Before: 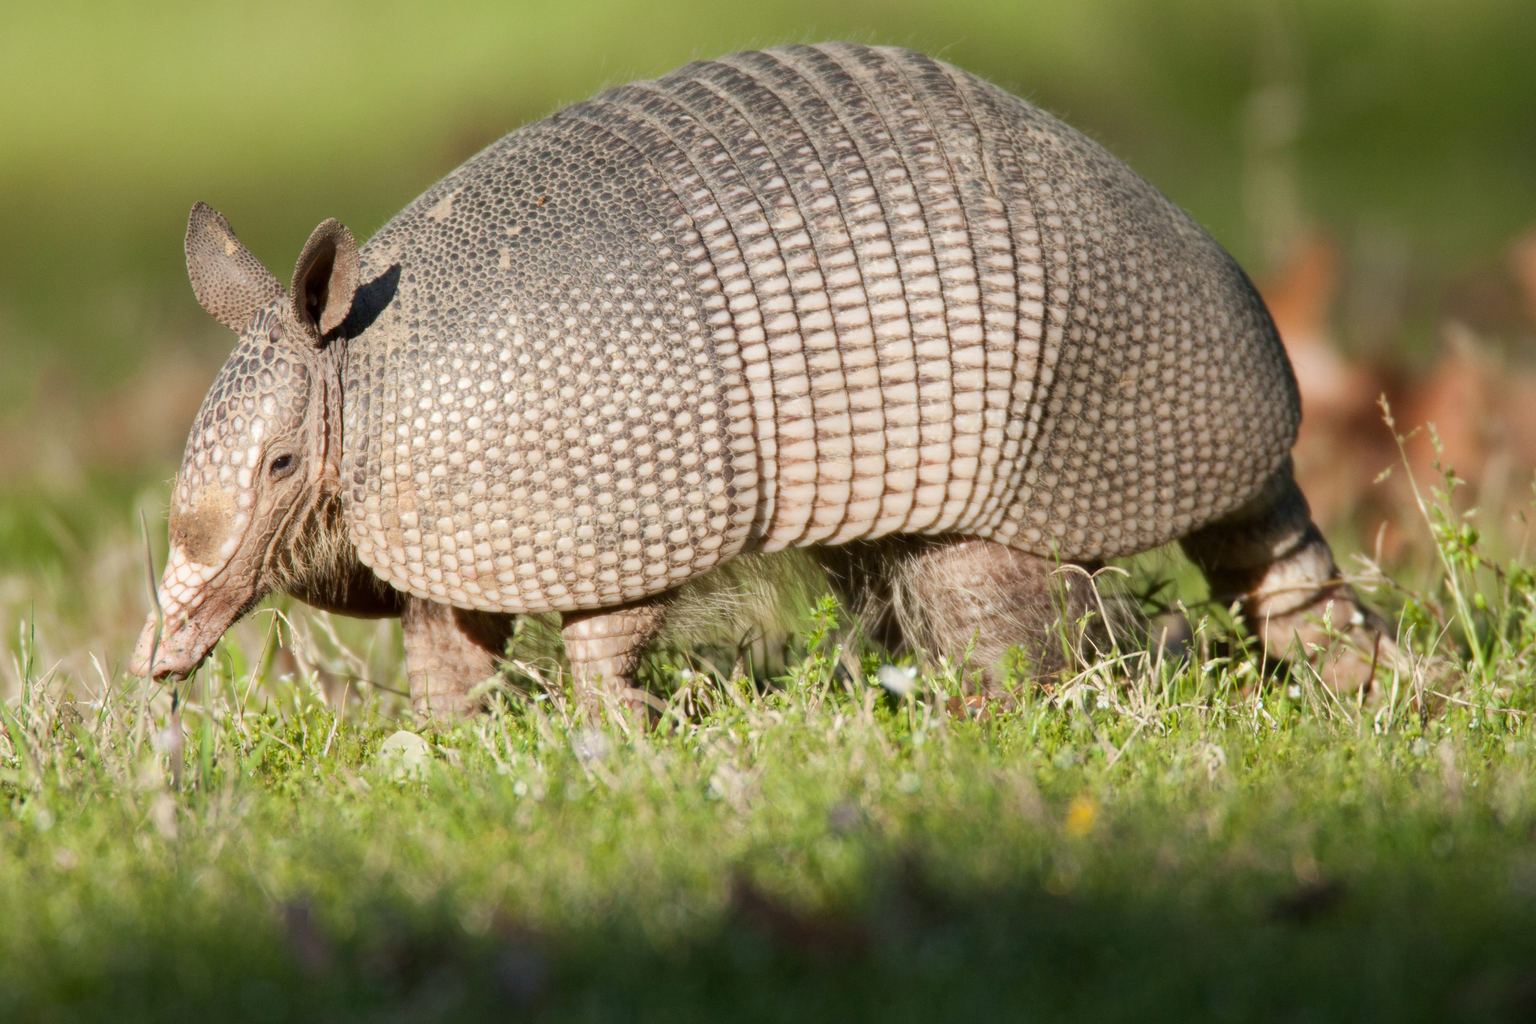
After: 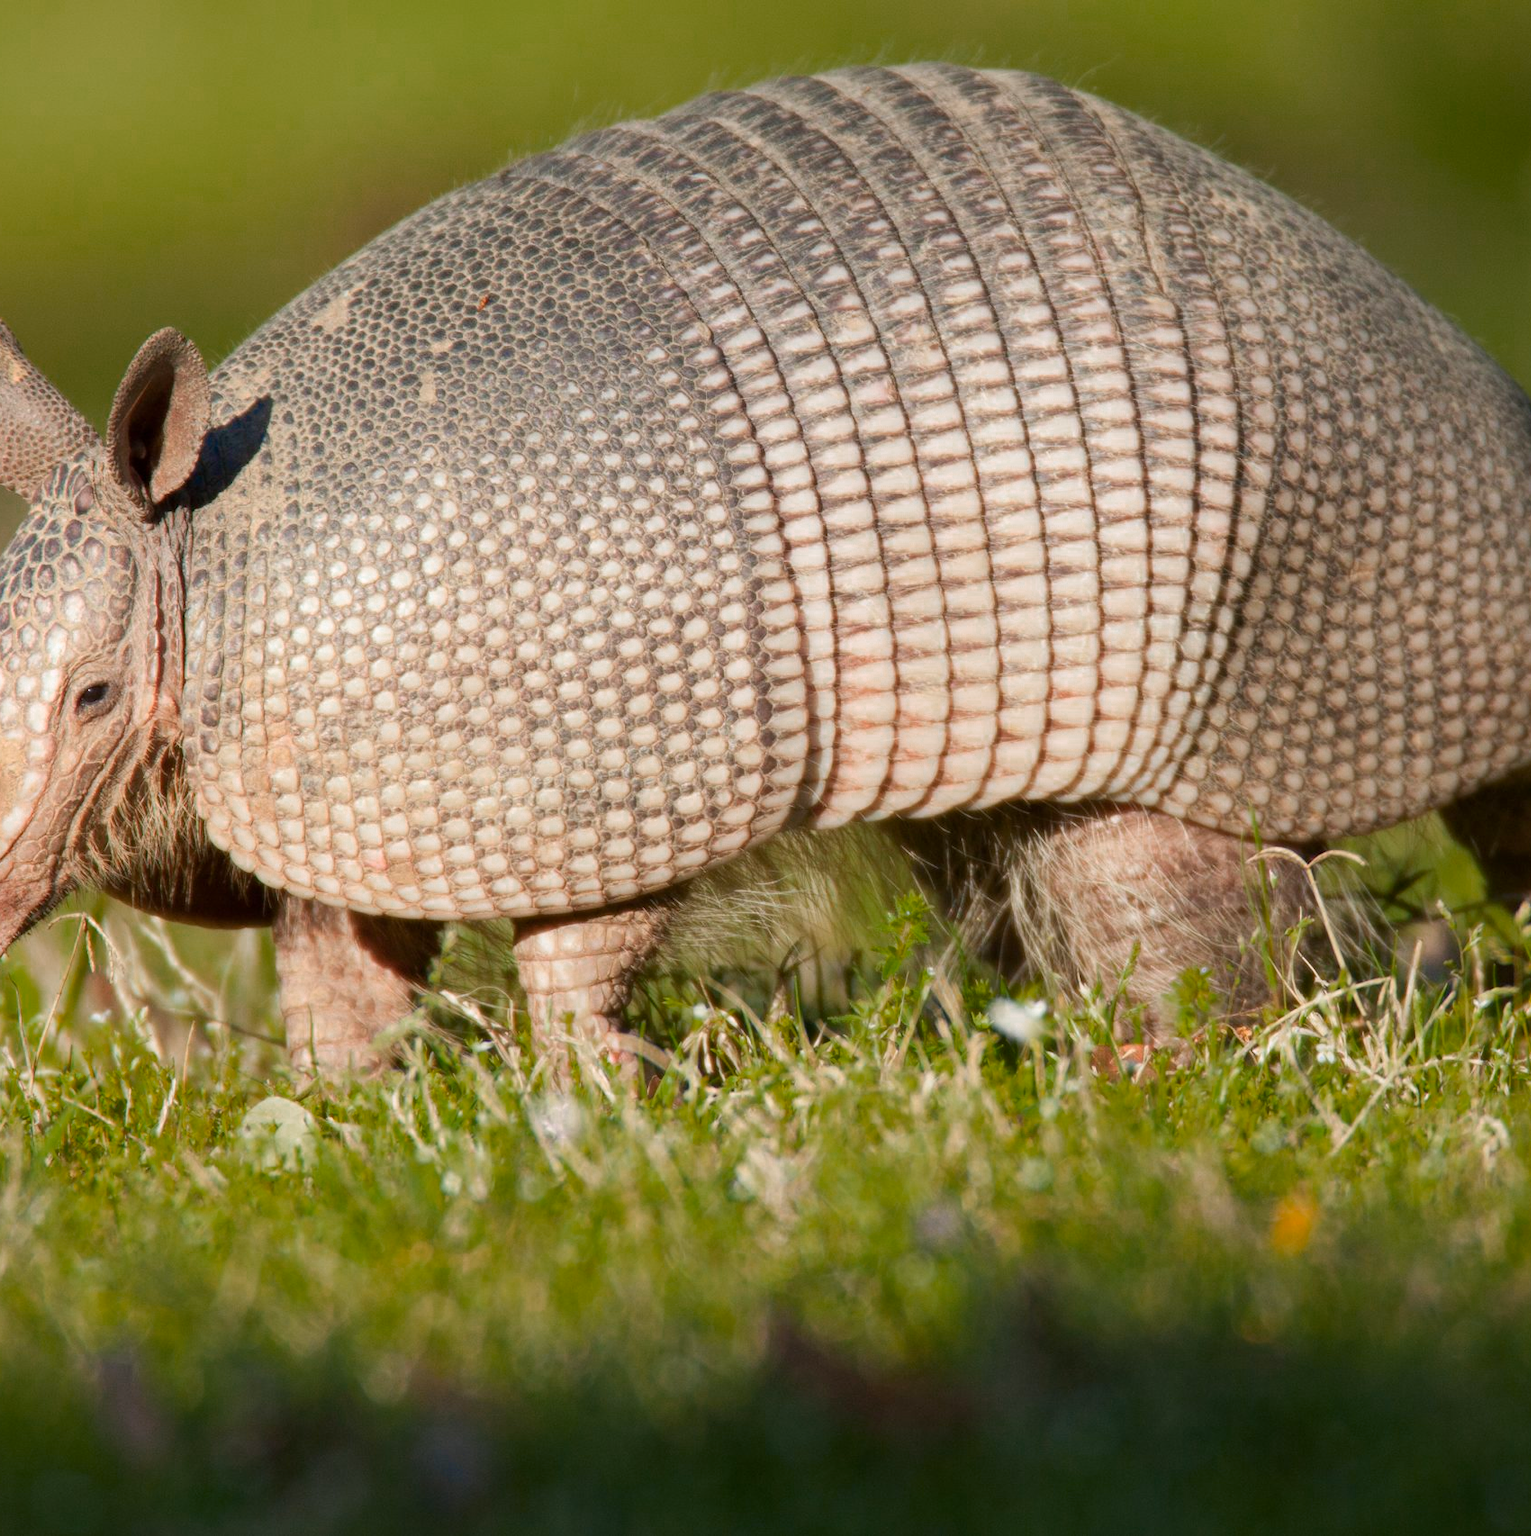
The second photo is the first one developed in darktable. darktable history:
crop and rotate: left 14.323%, right 19.22%
color zones: curves: ch0 [(0, 0.553) (0.123, 0.58) (0.23, 0.419) (0.468, 0.155) (0.605, 0.132) (0.723, 0.063) (0.833, 0.172) (0.921, 0.468)]; ch1 [(0.025, 0.645) (0.229, 0.584) (0.326, 0.551) (0.537, 0.446) (0.599, 0.911) (0.708, 1) (0.805, 0.944)]; ch2 [(0.086, 0.468) (0.254, 0.464) (0.638, 0.564) (0.702, 0.592) (0.768, 0.564)]
